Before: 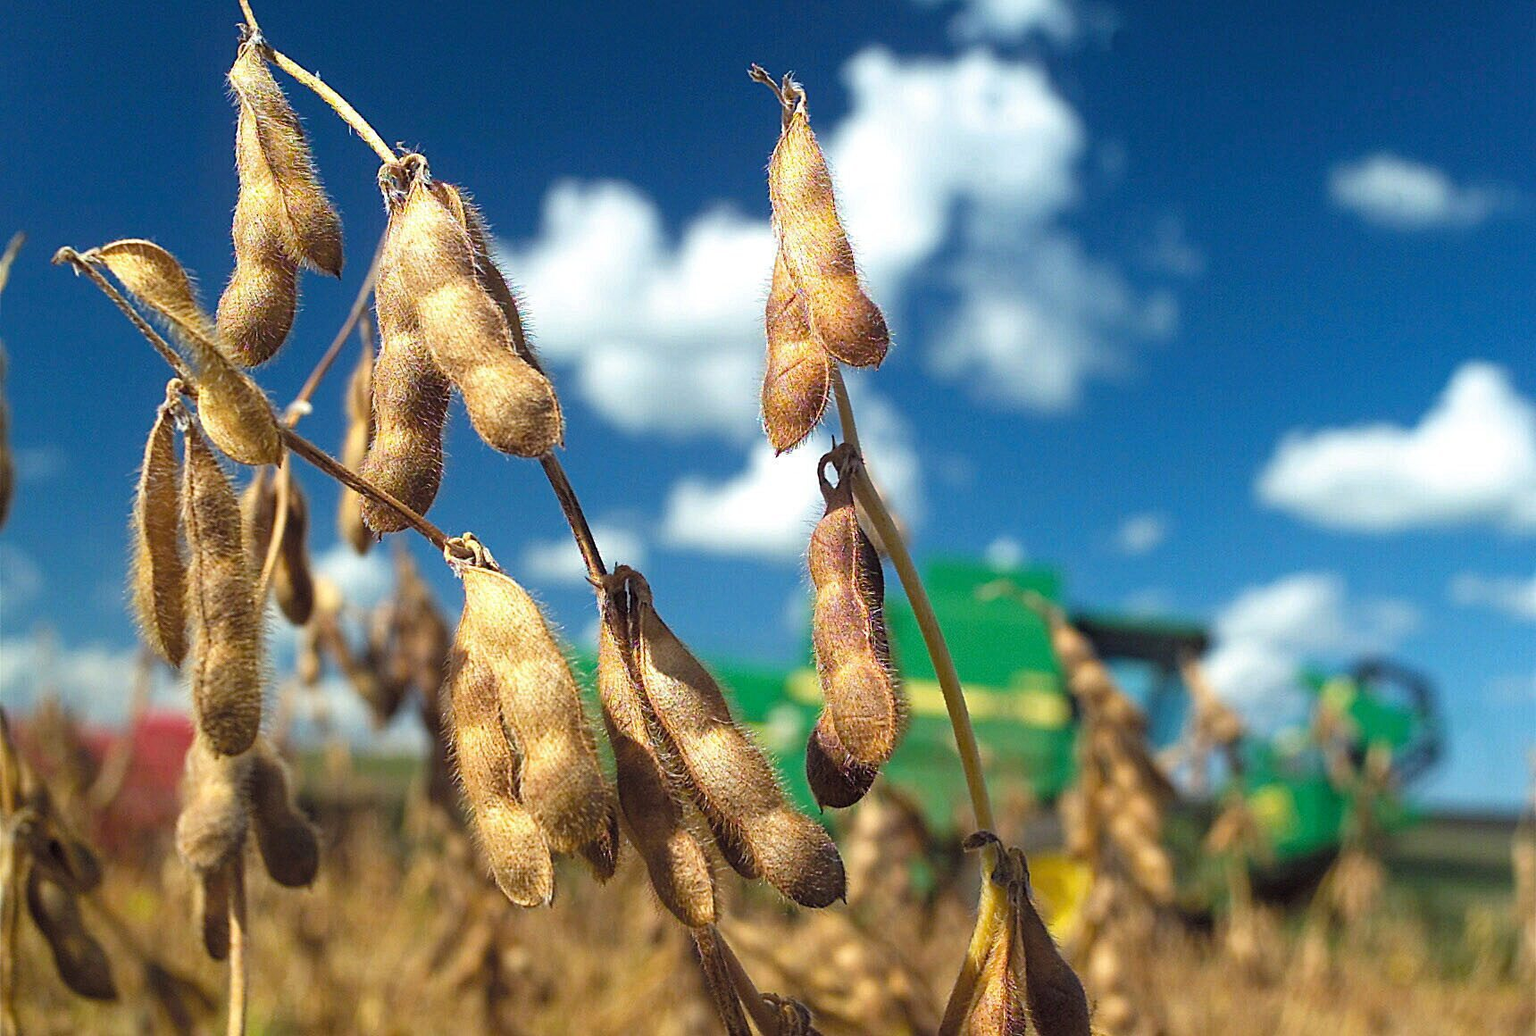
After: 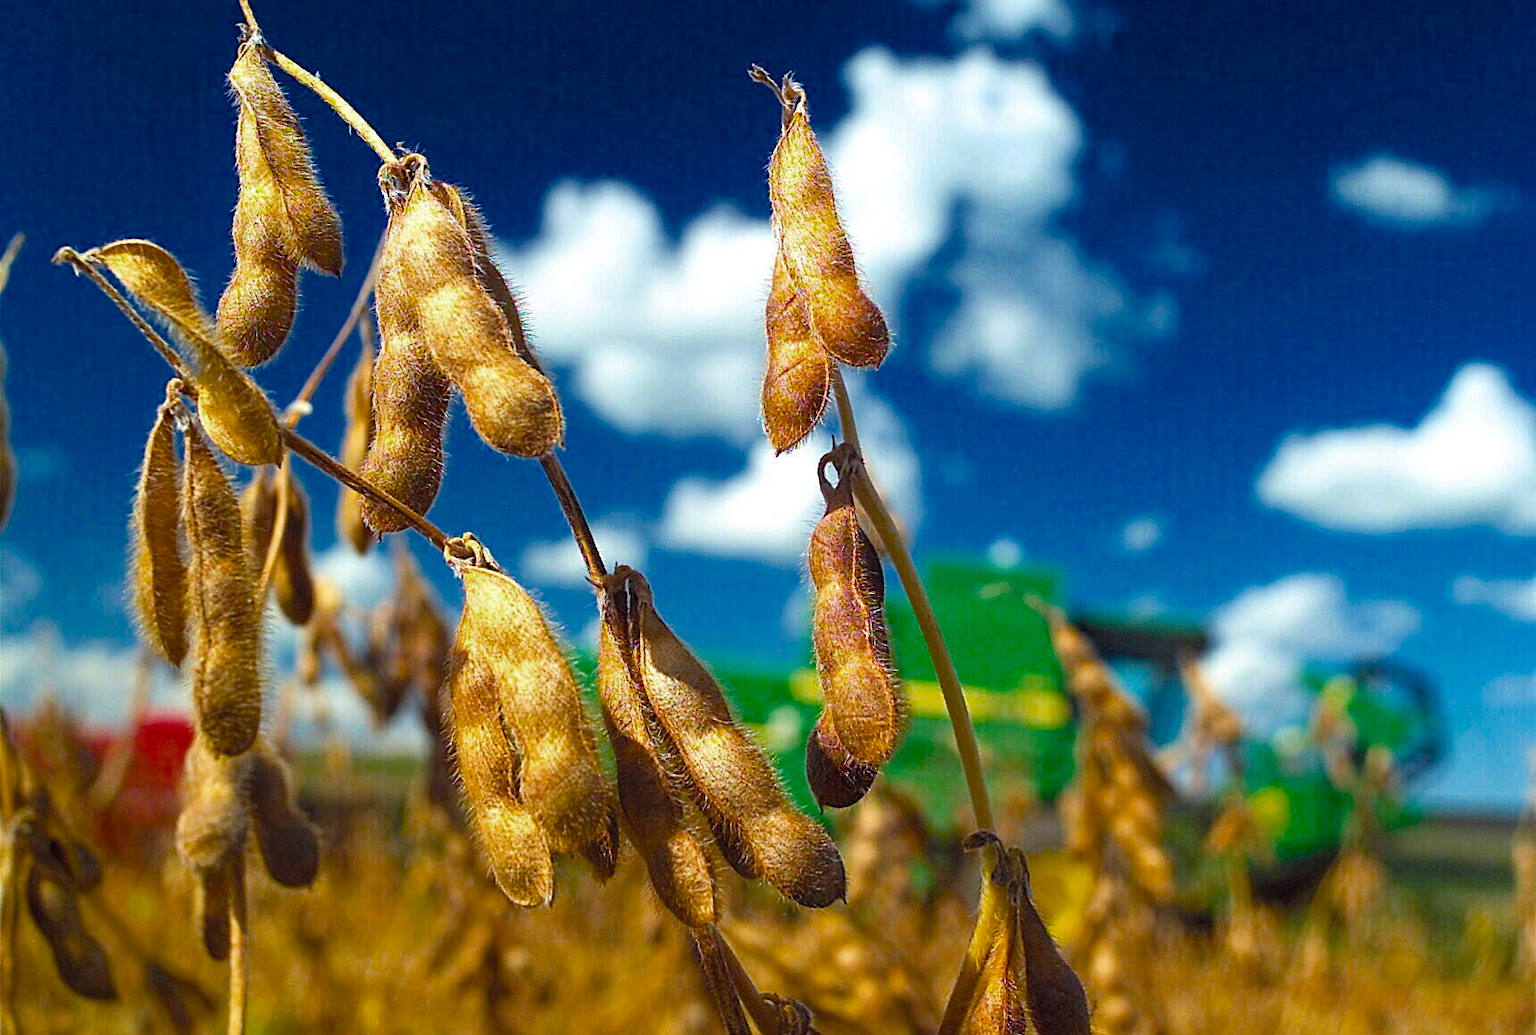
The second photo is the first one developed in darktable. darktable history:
color balance rgb: perceptual saturation grading › global saturation 25.013%, global vibrance 1.296%, saturation formula JzAzBz (2021)
